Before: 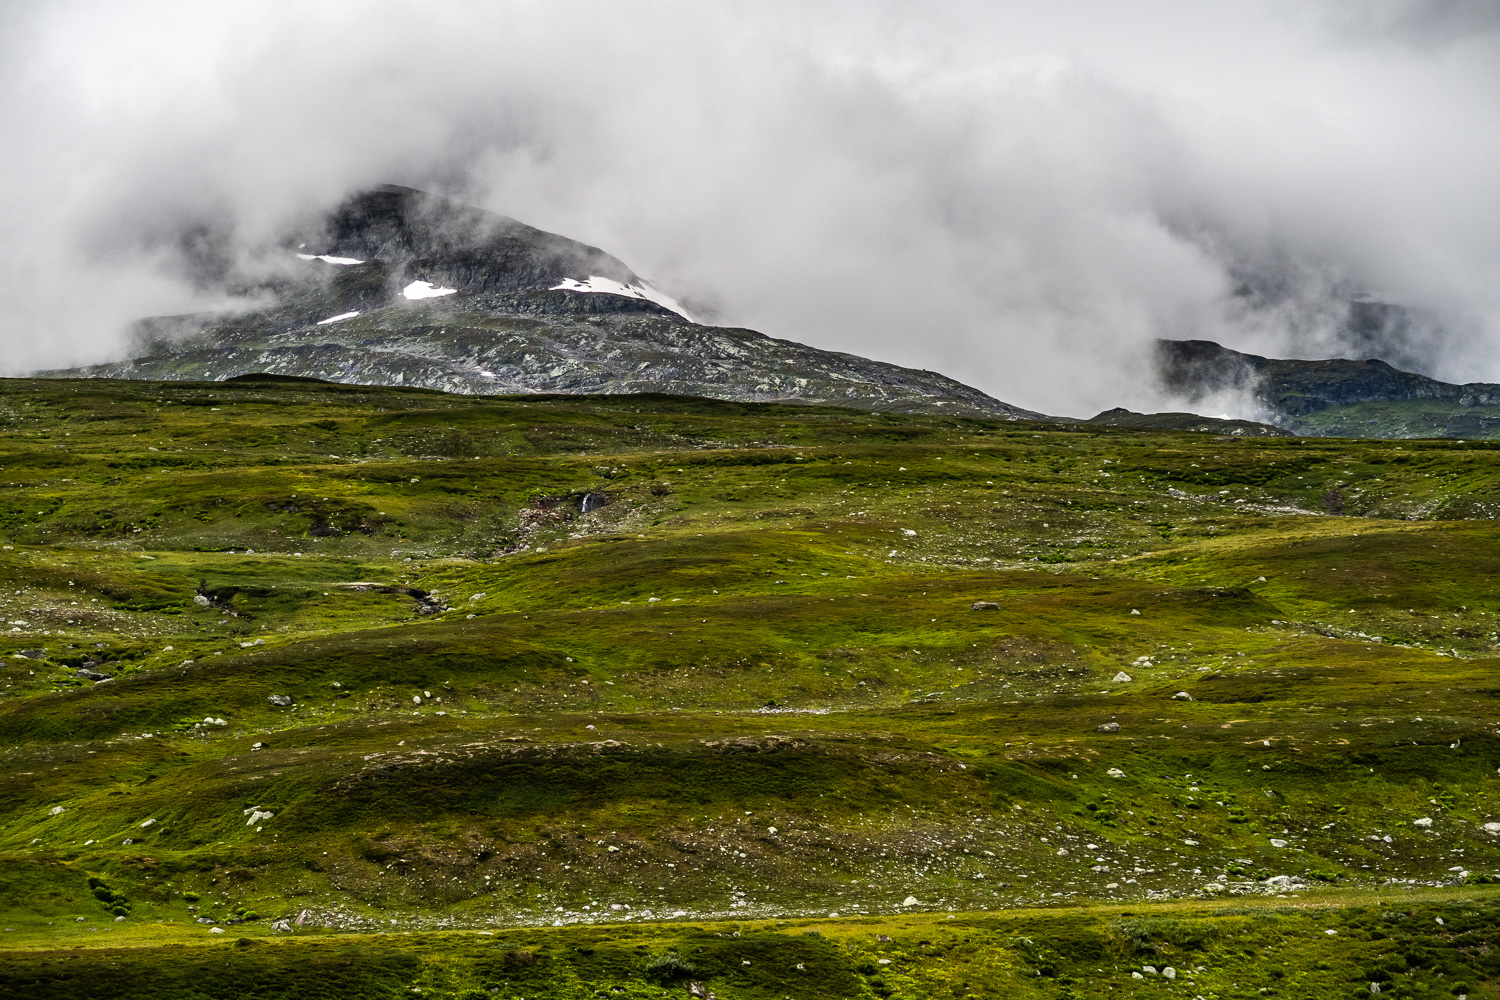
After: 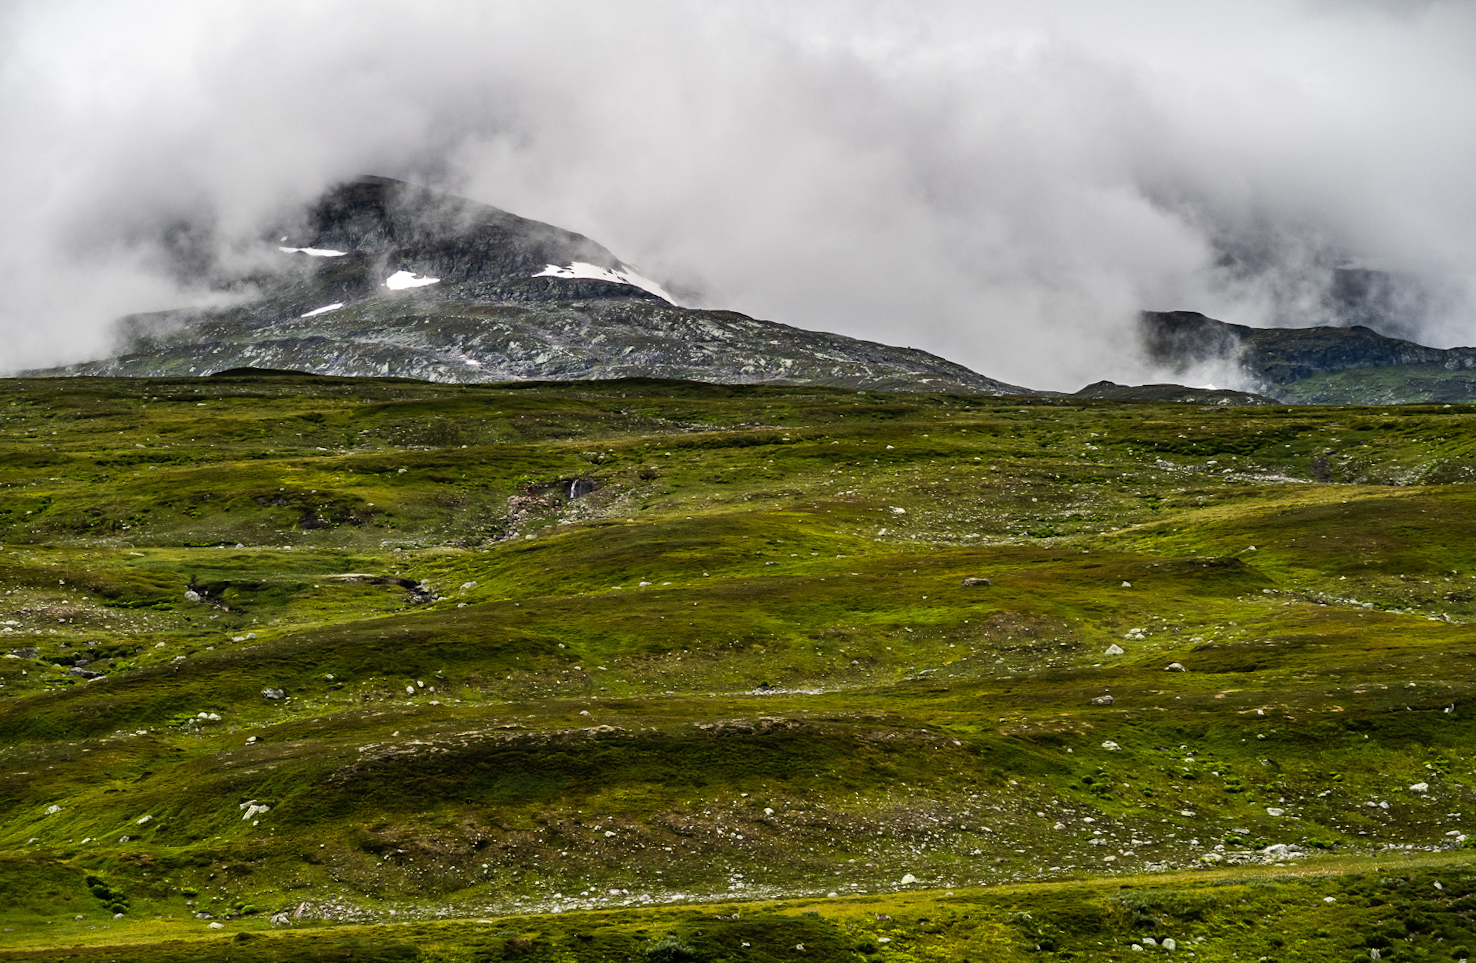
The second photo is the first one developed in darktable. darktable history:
tone equalizer: on, module defaults
rotate and perspective: rotation -1.42°, crop left 0.016, crop right 0.984, crop top 0.035, crop bottom 0.965
